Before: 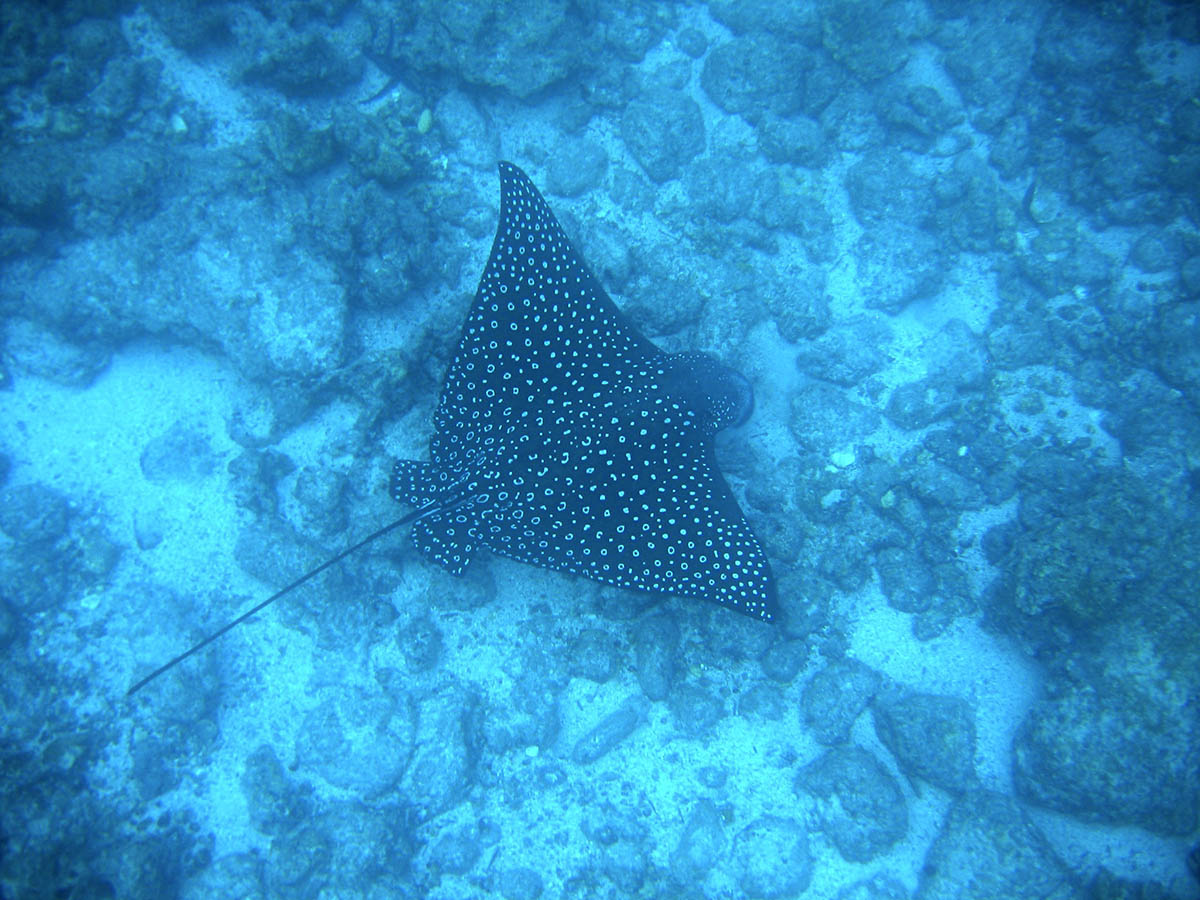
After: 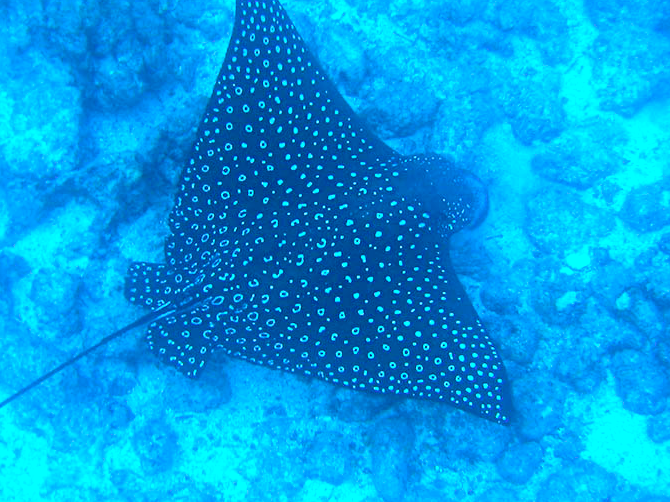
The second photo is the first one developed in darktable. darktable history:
crop and rotate: left 22.13%, top 22.054%, right 22.026%, bottom 22.102%
tone curve: curves: ch0 [(0.001, 0.034) (0.115, 0.093) (0.251, 0.232) (0.382, 0.397) (0.652, 0.719) (0.802, 0.876) (1, 0.998)]; ch1 [(0, 0) (0.384, 0.324) (0.472, 0.466) (0.504, 0.5) (0.517, 0.533) (0.547, 0.564) (0.582, 0.628) (0.657, 0.727) (1, 1)]; ch2 [(0, 0) (0.278, 0.232) (0.5, 0.5) (0.531, 0.552) (0.61, 0.653) (1, 1)], color space Lab, independent channels, preserve colors none
white balance: red 1.004, blue 1.096
